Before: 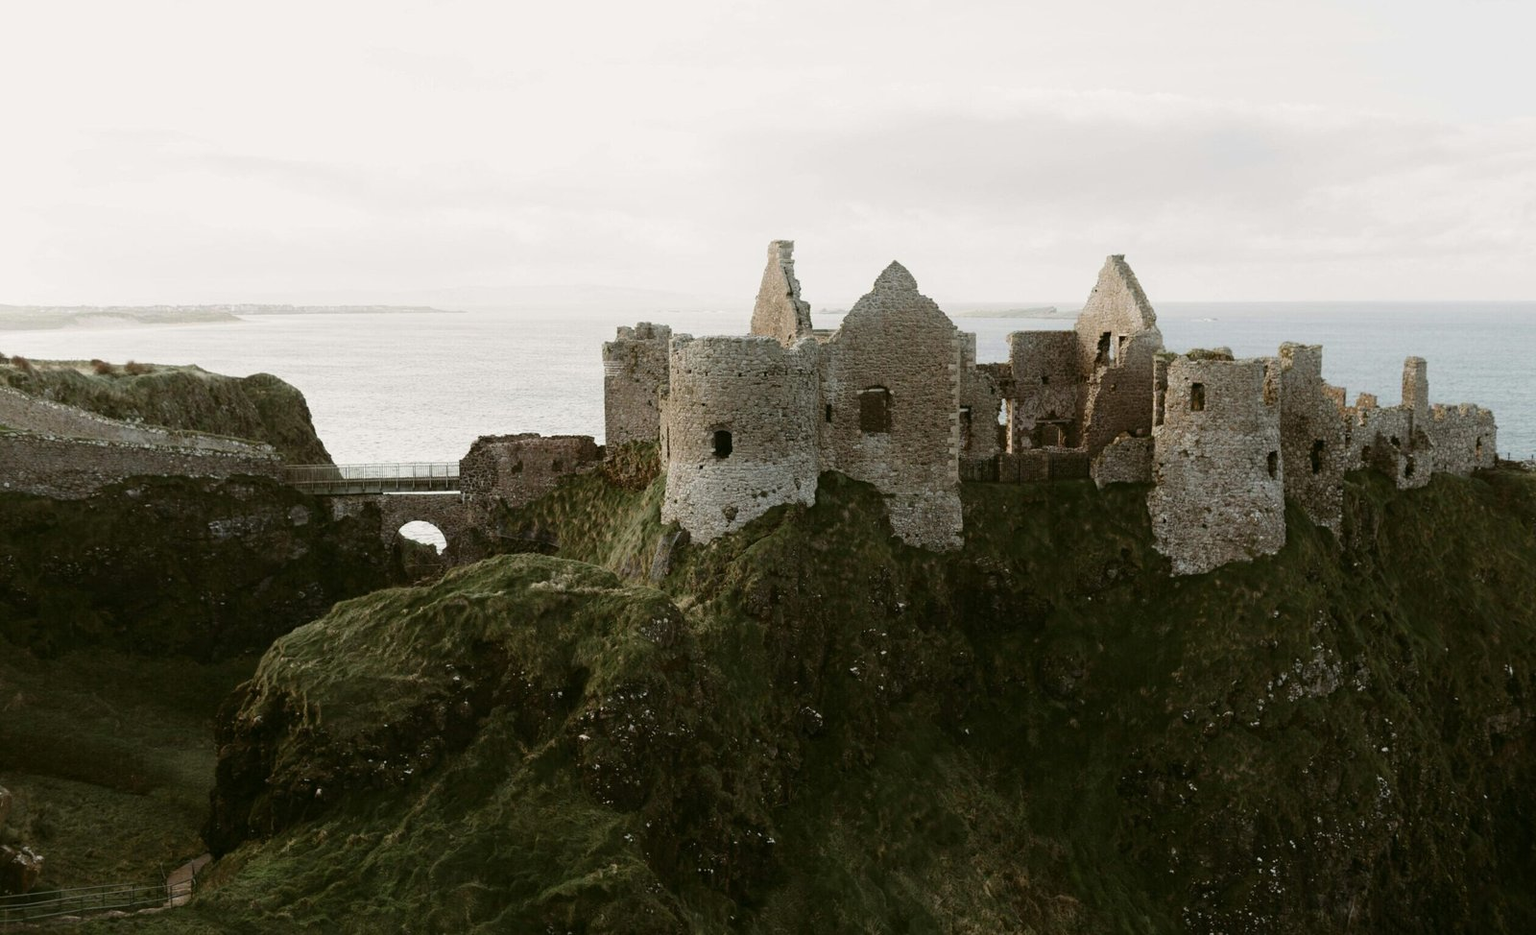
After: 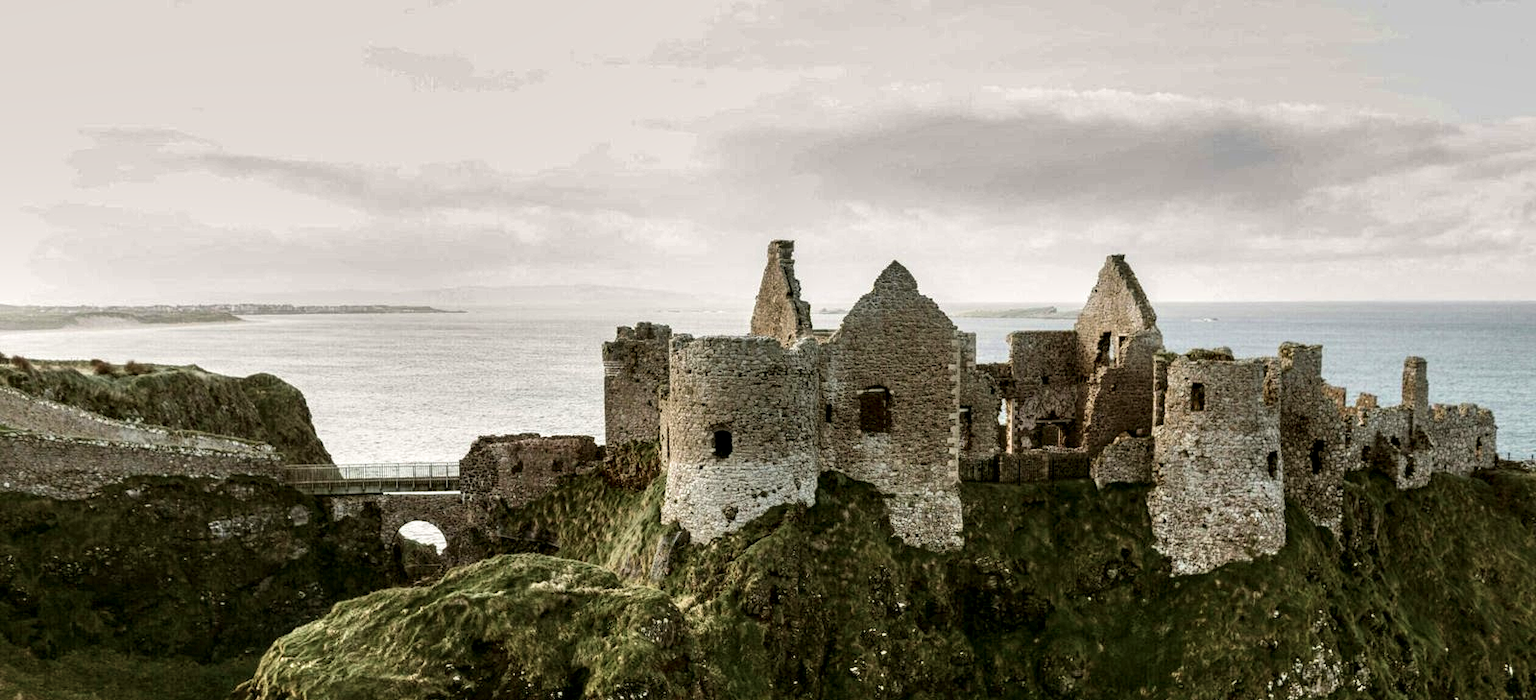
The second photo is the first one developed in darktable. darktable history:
velvia: on, module defaults
crop: bottom 24.982%
shadows and highlights: radius 100.48, shadows 50.54, highlights -64.47, soften with gaussian
local contrast: highlights 78%, shadows 56%, detail 174%, midtone range 0.431
